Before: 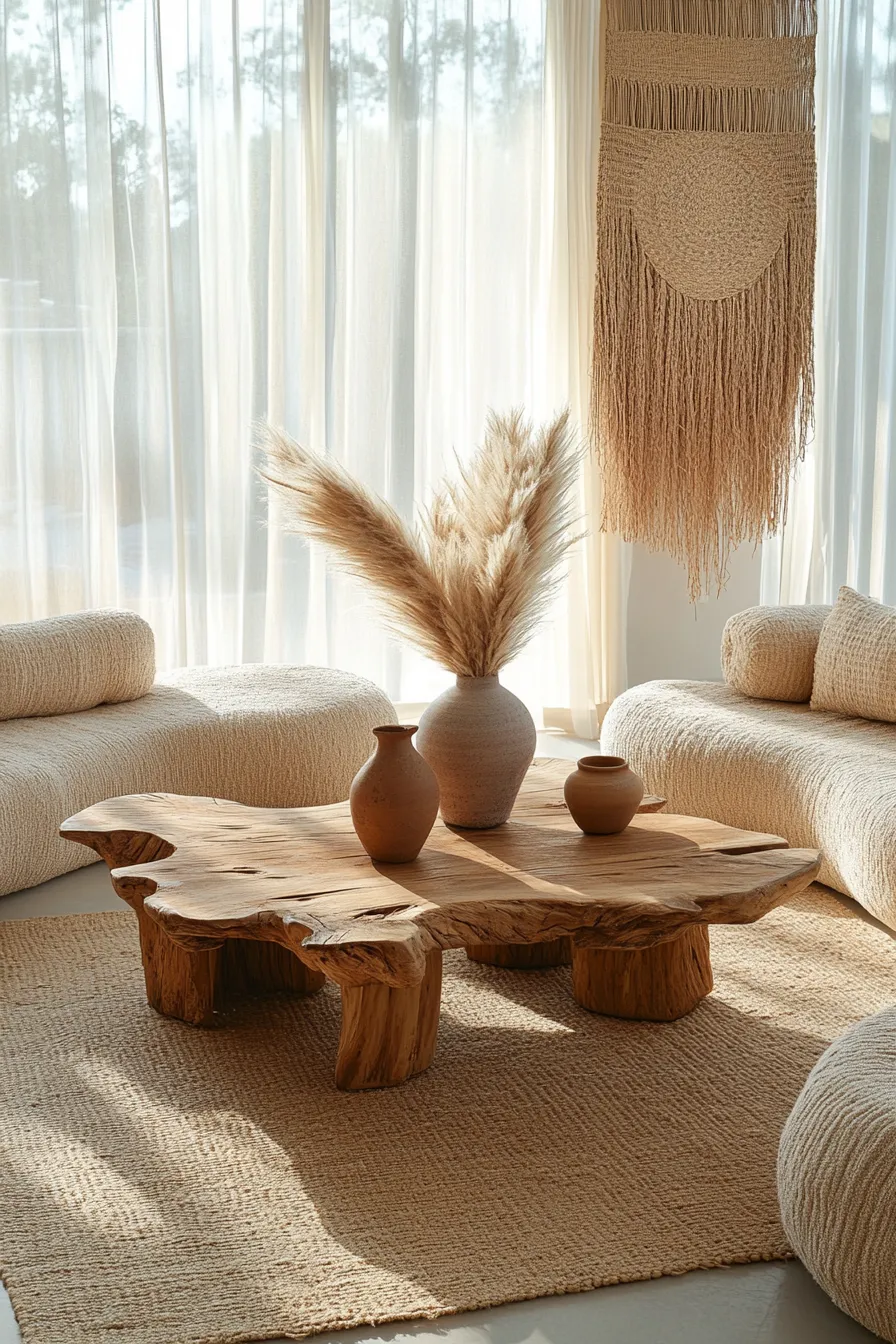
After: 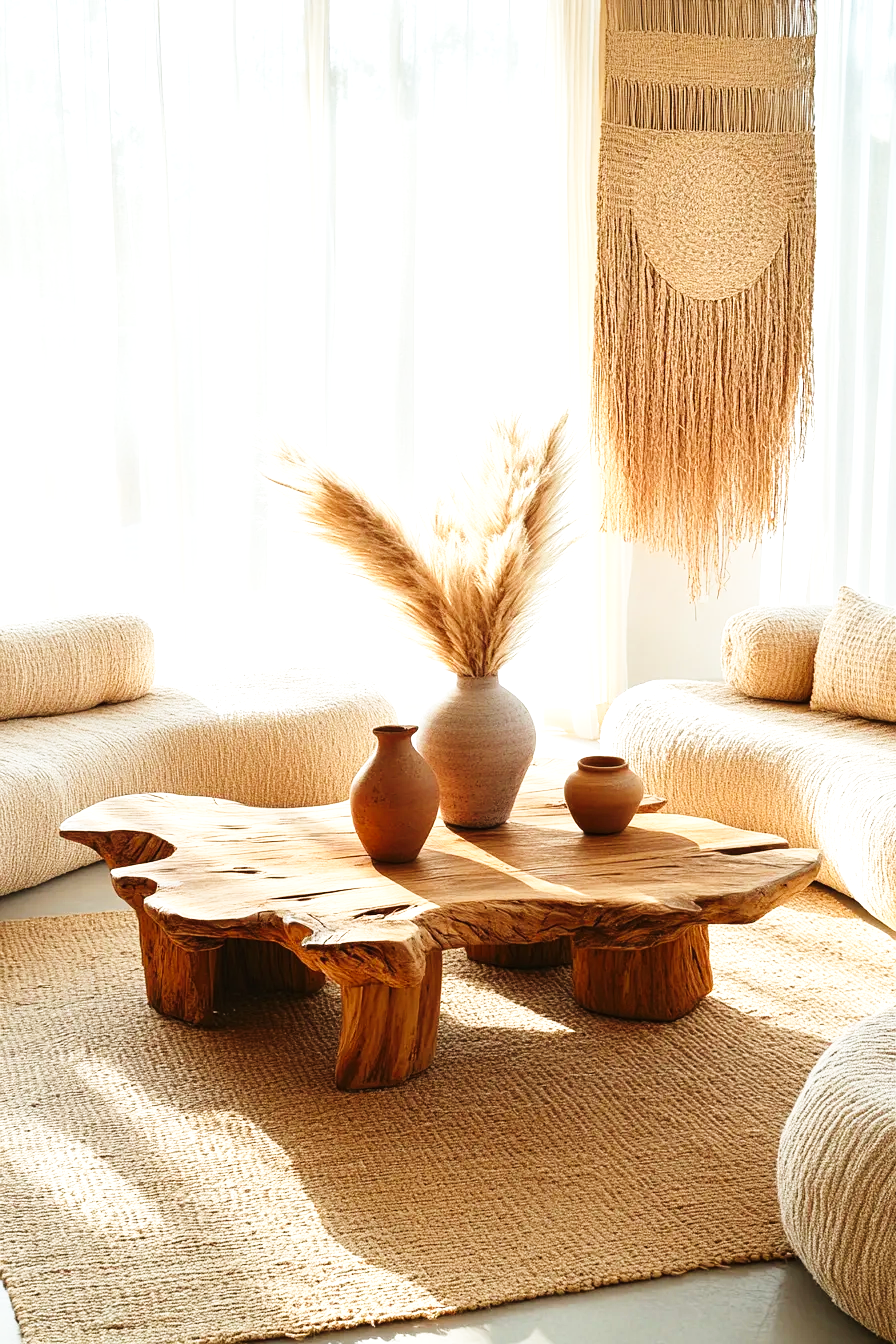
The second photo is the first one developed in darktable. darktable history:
tone curve: curves: ch0 [(0, 0) (0.074, 0.04) (0.157, 0.1) (0.472, 0.515) (0.635, 0.731) (0.768, 0.878) (0.899, 0.969) (1, 1)]; ch1 [(0, 0) (0.08, 0.08) (0.3, 0.3) (0.5, 0.5) (0.539, 0.558) (0.586, 0.658) (0.69, 0.787) (0.92, 0.92) (1, 1)]; ch2 [(0, 0) (0.08, 0.08) (0.3, 0.3) (0.5, 0.5) (0.543, 0.597) (0.597, 0.679) (0.92, 0.92) (1, 1)], preserve colors none
exposure: black level correction 0, exposure 0.703 EV, compensate highlight preservation false
